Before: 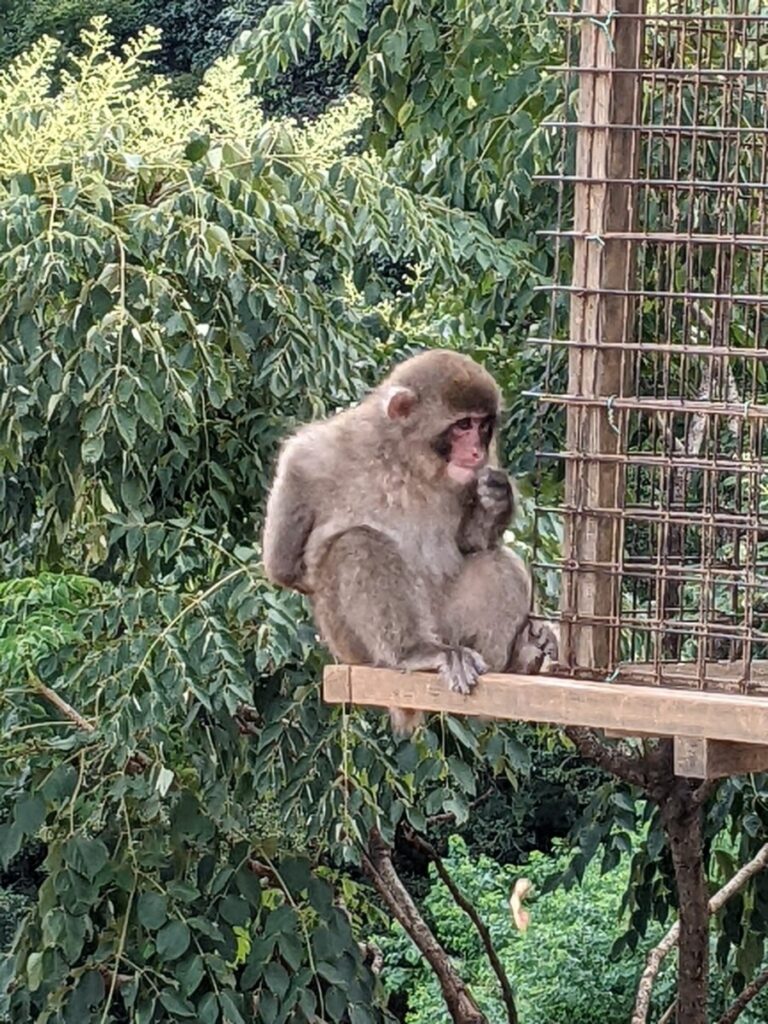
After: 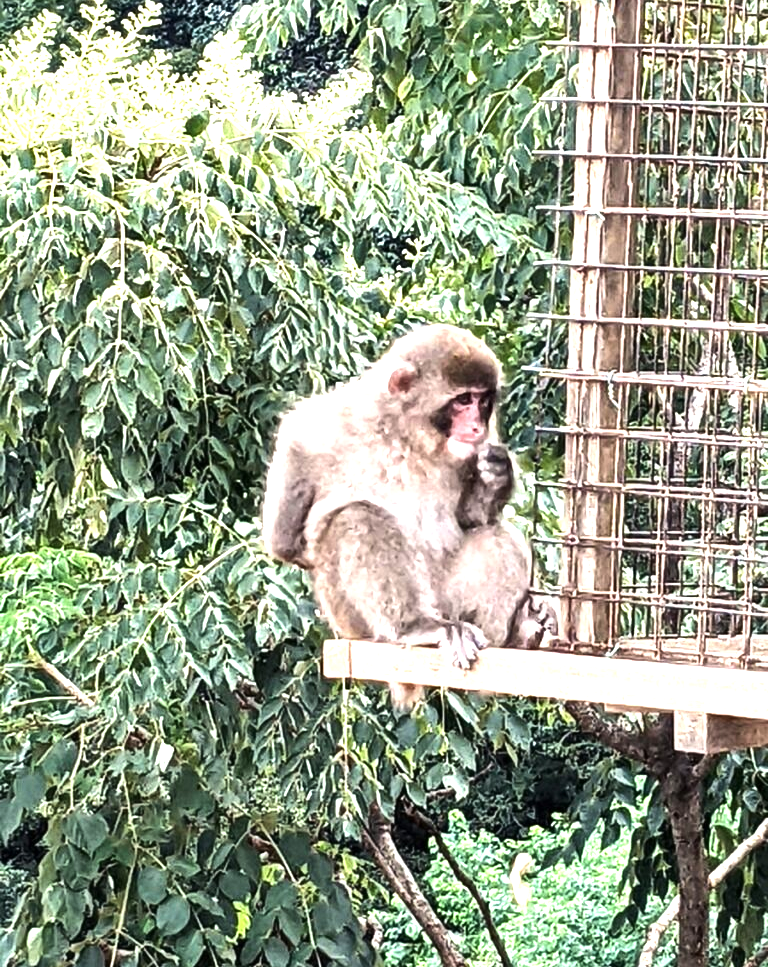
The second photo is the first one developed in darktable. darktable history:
exposure: exposure 1 EV, compensate highlight preservation false
crop and rotate: top 2.479%, bottom 3.018%
tone equalizer: -8 EV -0.75 EV, -7 EV -0.7 EV, -6 EV -0.6 EV, -5 EV -0.4 EV, -3 EV 0.4 EV, -2 EV 0.6 EV, -1 EV 0.7 EV, +0 EV 0.75 EV, edges refinement/feathering 500, mask exposure compensation -1.57 EV, preserve details no
shadows and highlights: shadows 32, highlights -32, soften with gaussian
